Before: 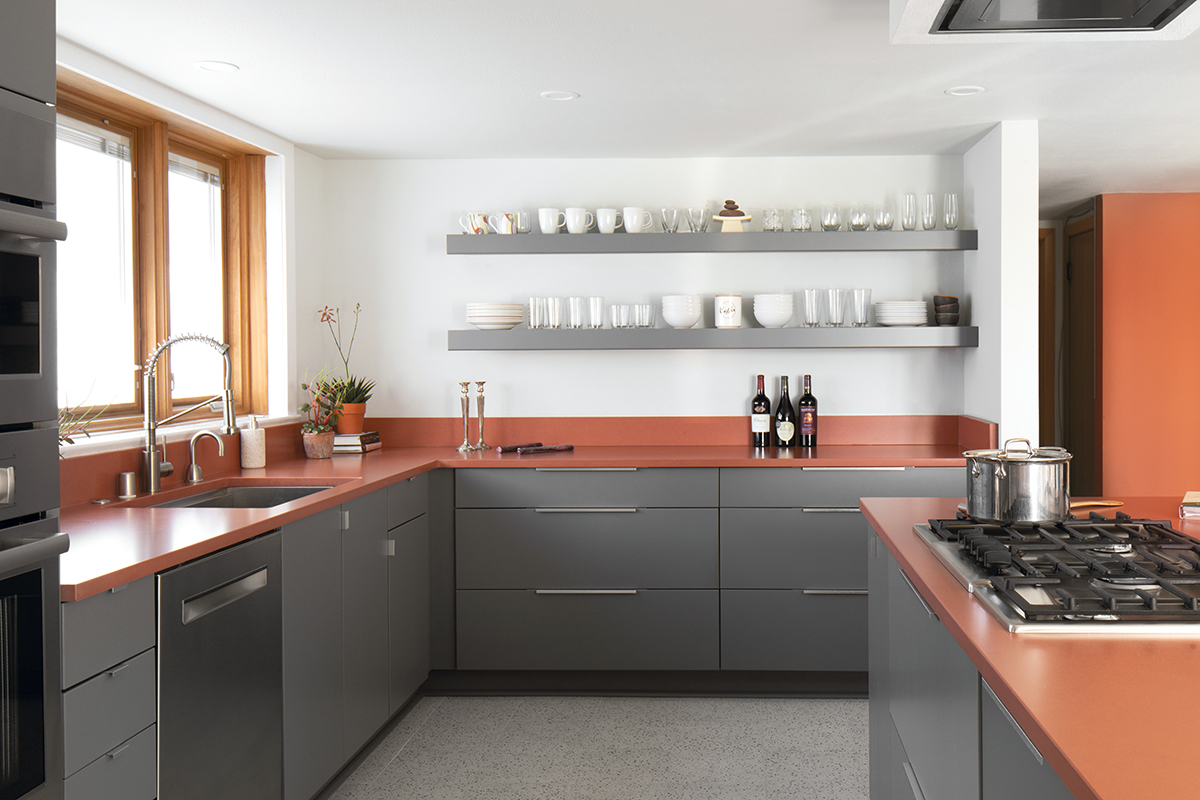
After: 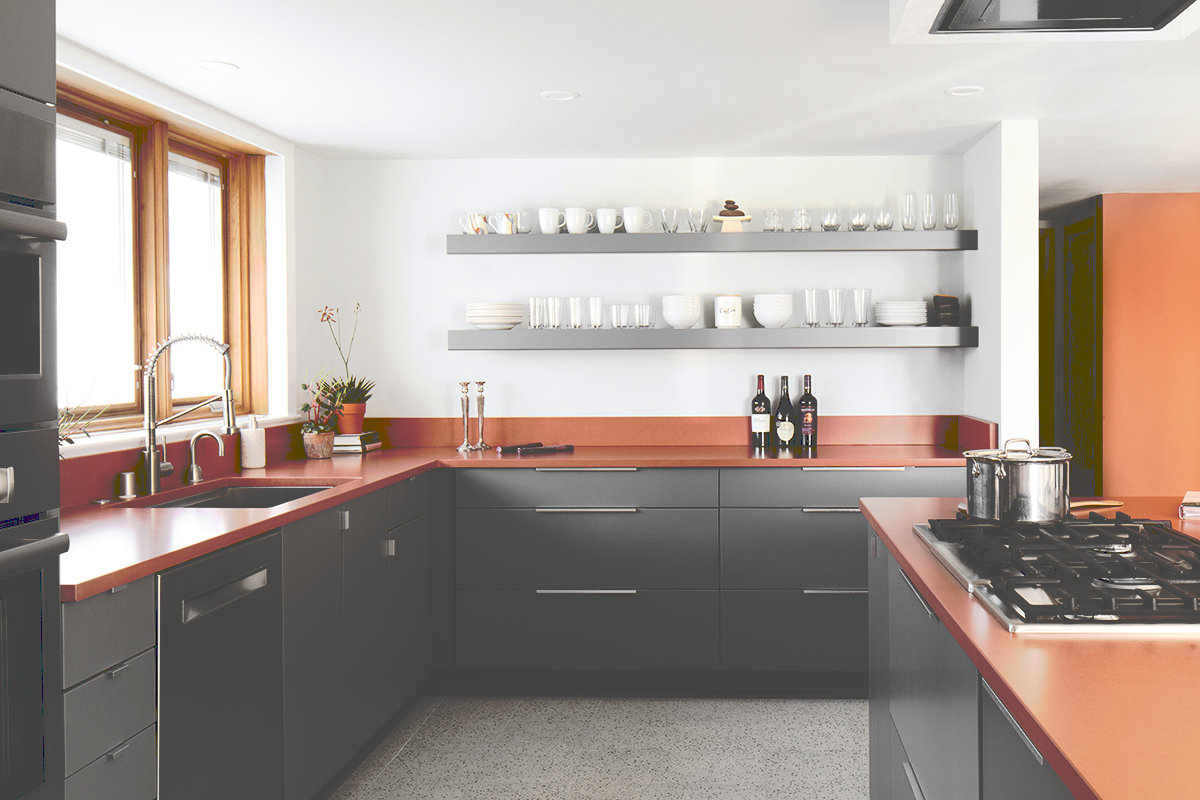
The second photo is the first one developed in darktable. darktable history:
base curve: curves: ch0 [(0, 0) (0.073, 0.04) (0.157, 0.139) (0.492, 0.492) (0.758, 0.758) (1, 1)], preserve colors none
contrast brightness saturation: contrast 0.28
tone curve: curves: ch0 [(0, 0) (0.003, 0.278) (0.011, 0.282) (0.025, 0.282) (0.044, 0.29) (0.069, 0.295) (0.1, 0.306) (0.136, 0.316) (0.177, 0.33) (0.224, 0.358) (0.277, 0.403) (0.335, 0.451) (0.399, 0.505) (0.468, 0.558) (0.543, 0.611) (0.623, 0.679) (0.709, 0.751) (0.801, 0.815) (0.898, 0.863) (1, 1)], preserve colors none
